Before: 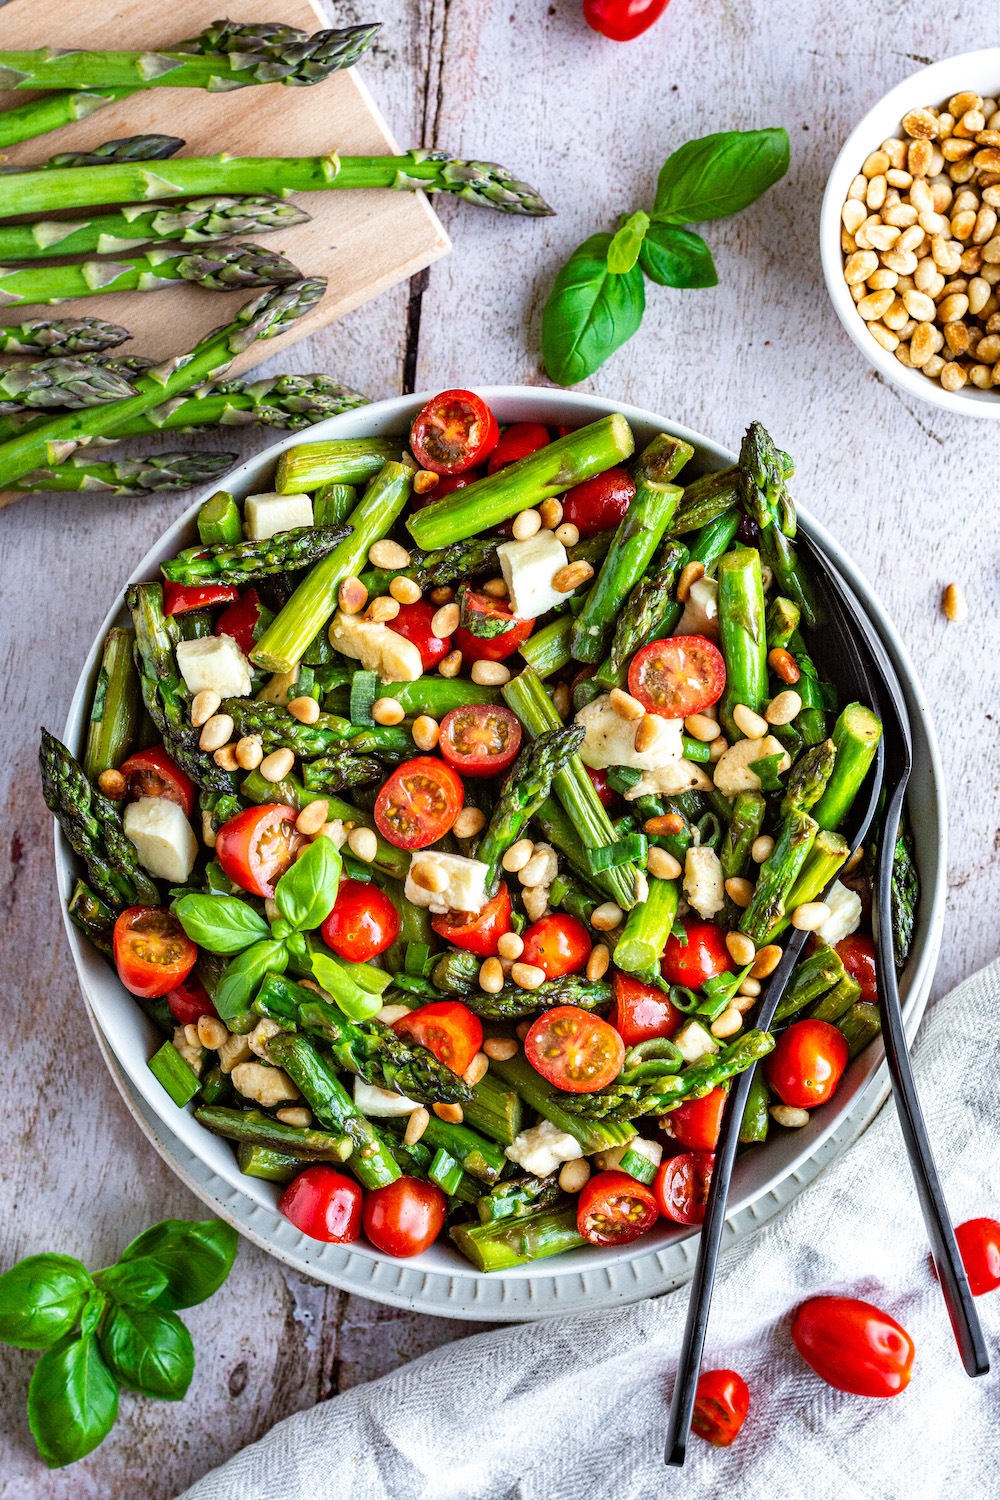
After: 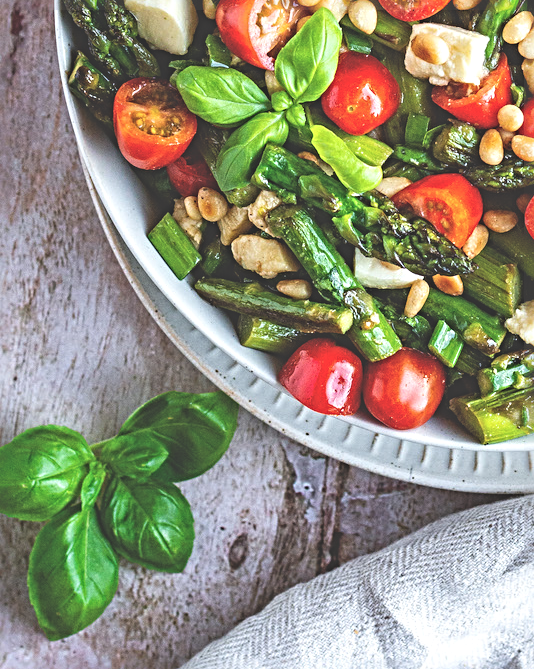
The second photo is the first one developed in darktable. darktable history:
crop and rotate: top 55.225%, right 46.596%, bottom 0.146%
exposure: black level correction -0.041, exposure 0.062 EV, compensate highlight preservation false
sharpen: radius 3.987
